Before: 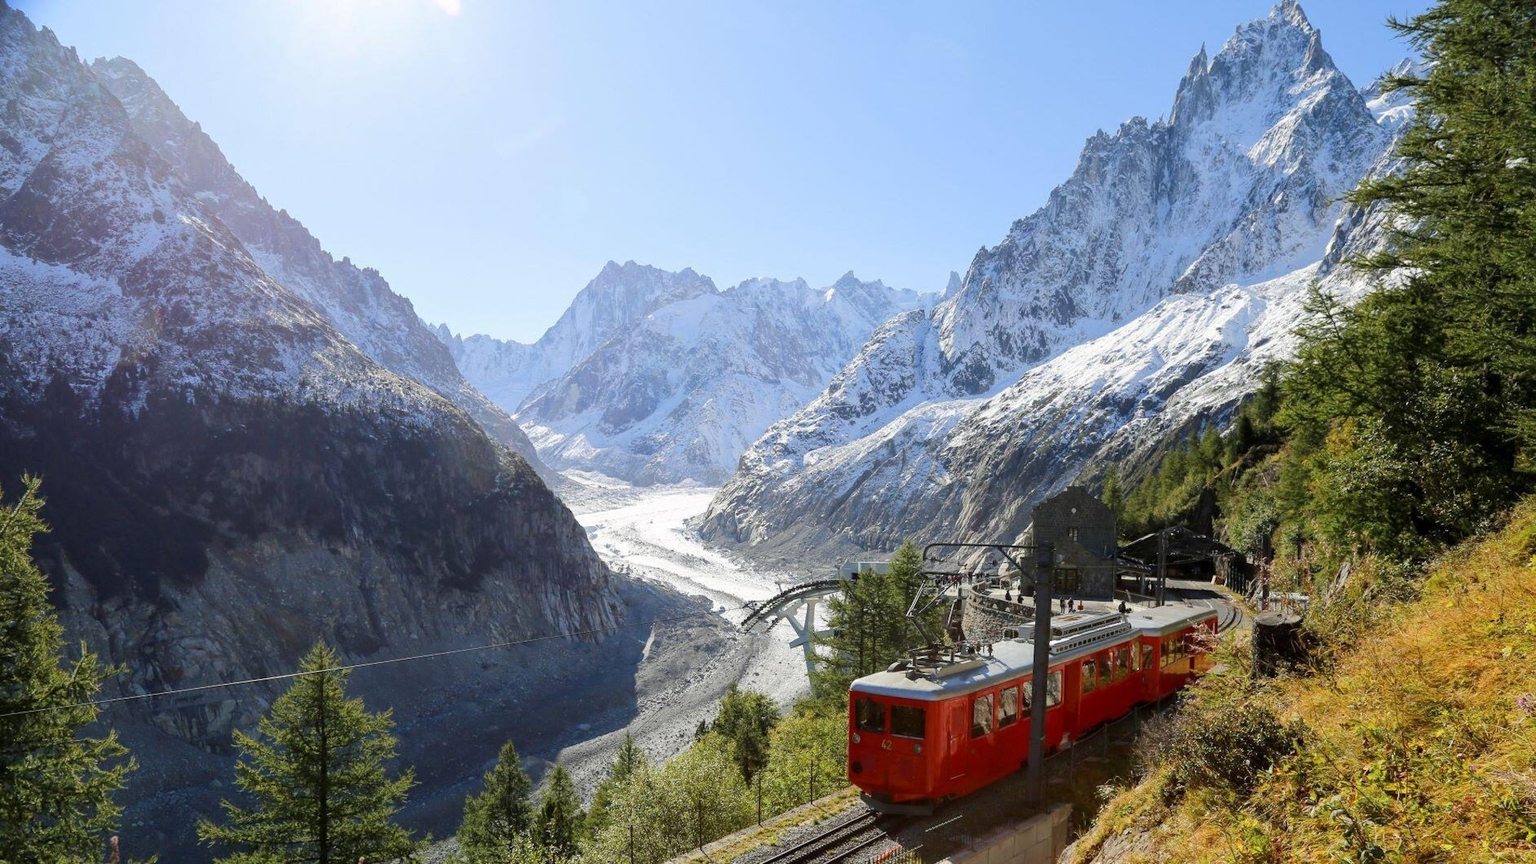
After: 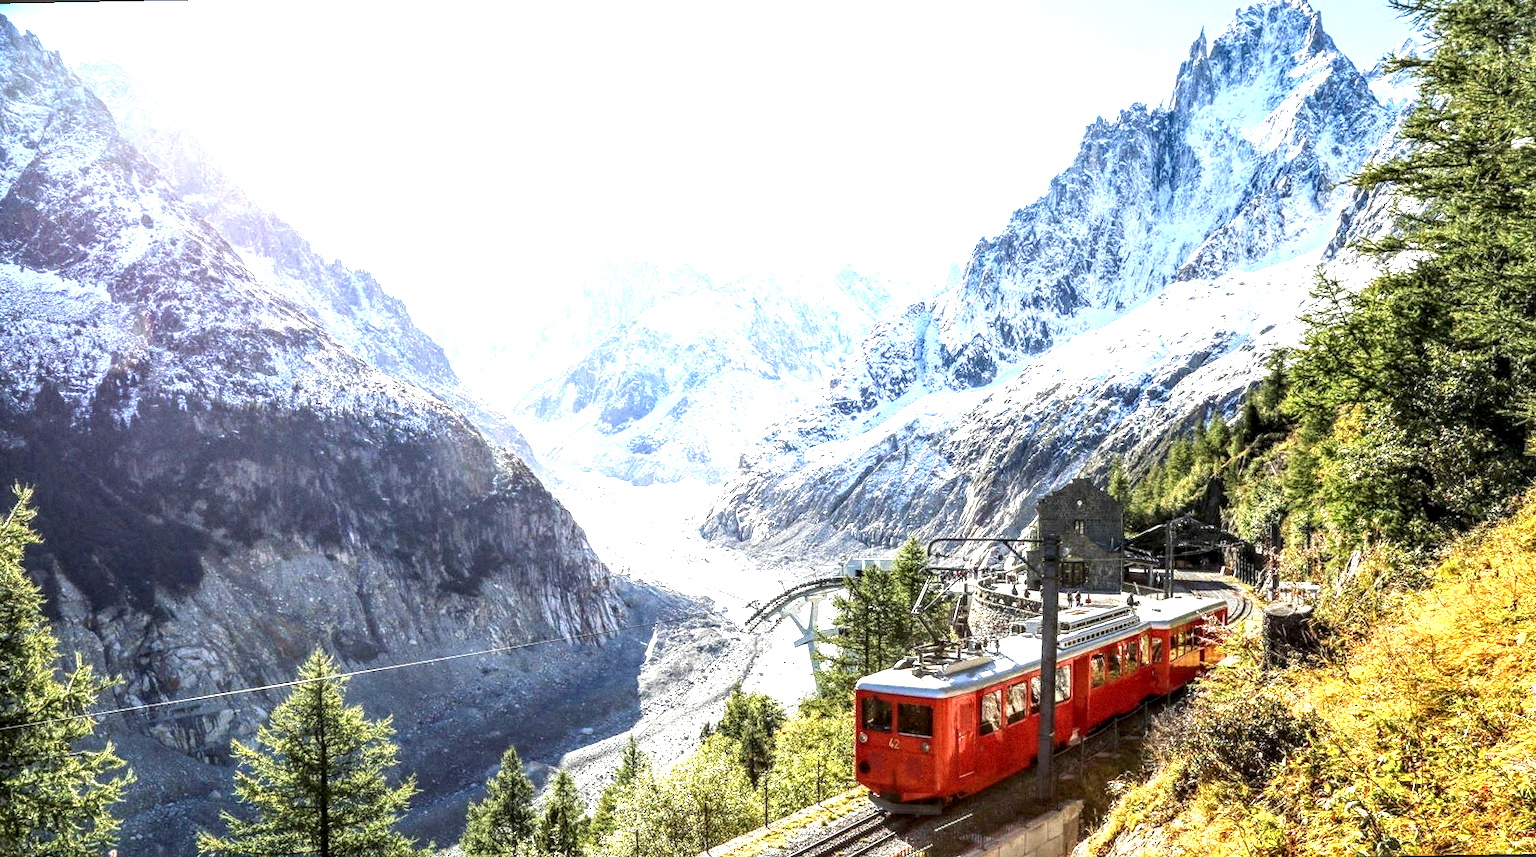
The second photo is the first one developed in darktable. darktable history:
exposure: black level correction 0, exposure 1.45 EV, compensate exposure bias true, compensate highlight preservation false
levels: levels [0, 0.51, 1]
grain: on, module defaults
local contrast: highlights 0%, shadows 0%, detail 182%
rotate and perspective: rotation -1°, crop left 0.011, crop right 0.989, crop top 0.025, crop bottom 0.975
